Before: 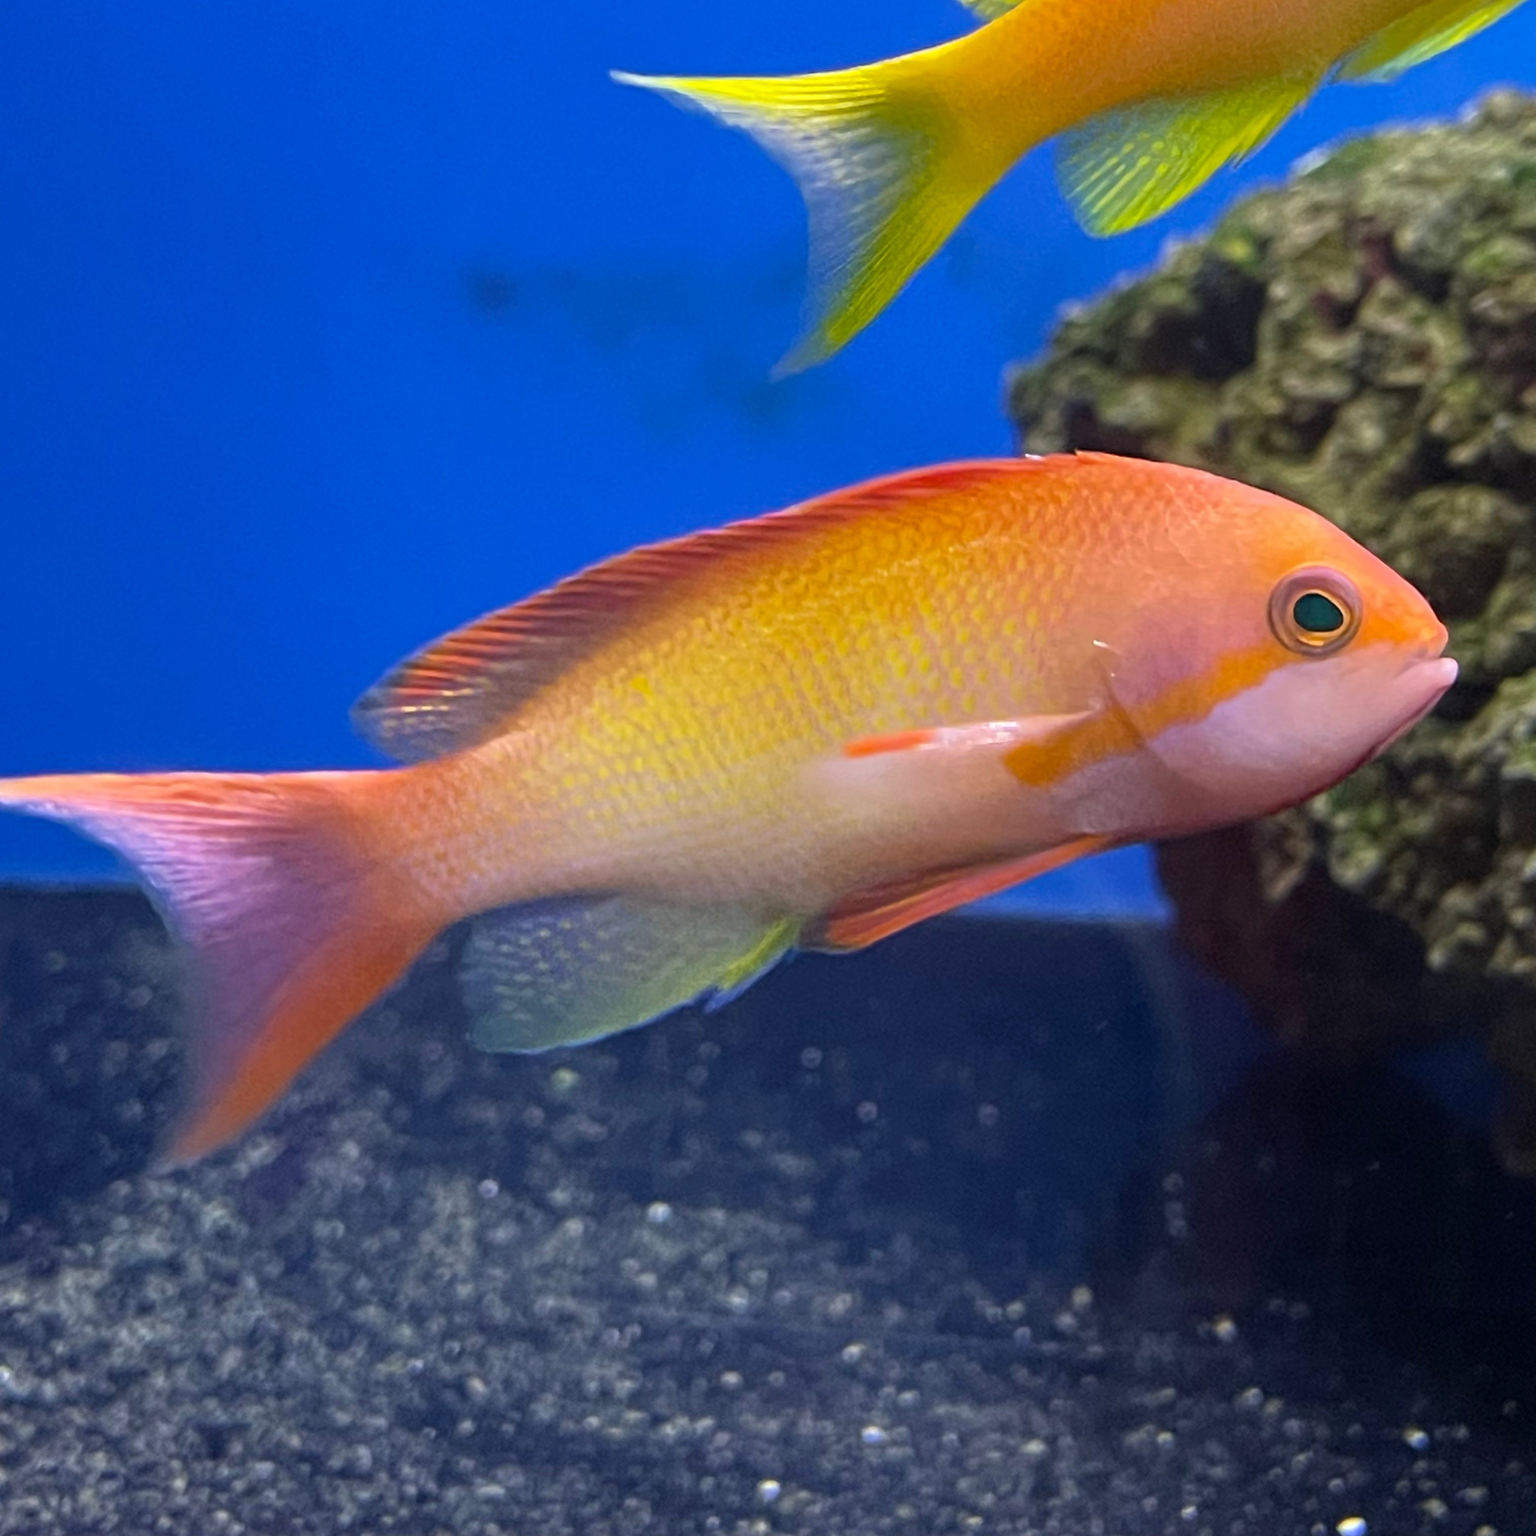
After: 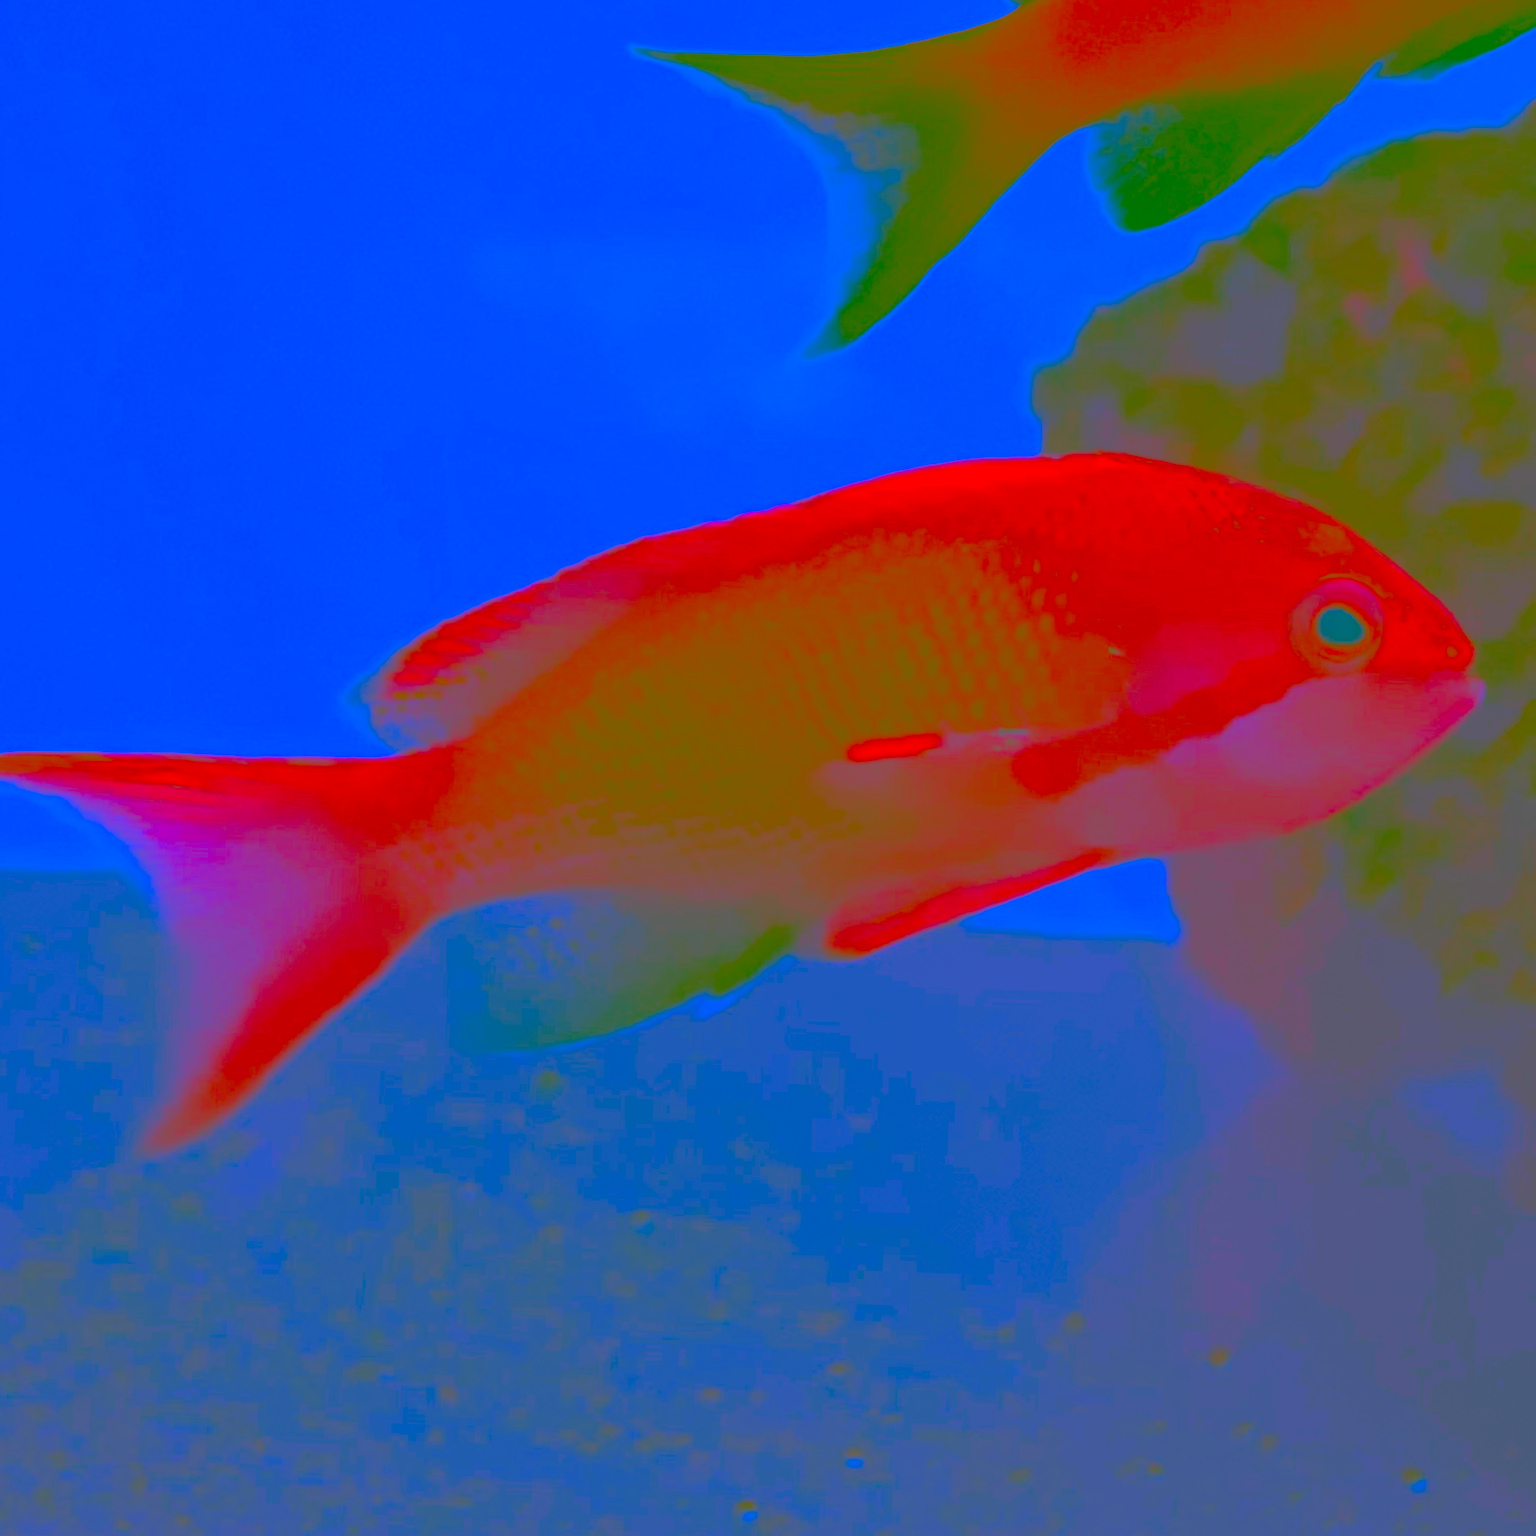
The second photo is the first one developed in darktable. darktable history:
exposure: black level correction 0, exposure 1.095 EV, compensate highlight preservation false
crop and rotate: angle -1.82°
contrast brightness saturation: contrast -0.972, brightness -0.167, saturation 0.762
